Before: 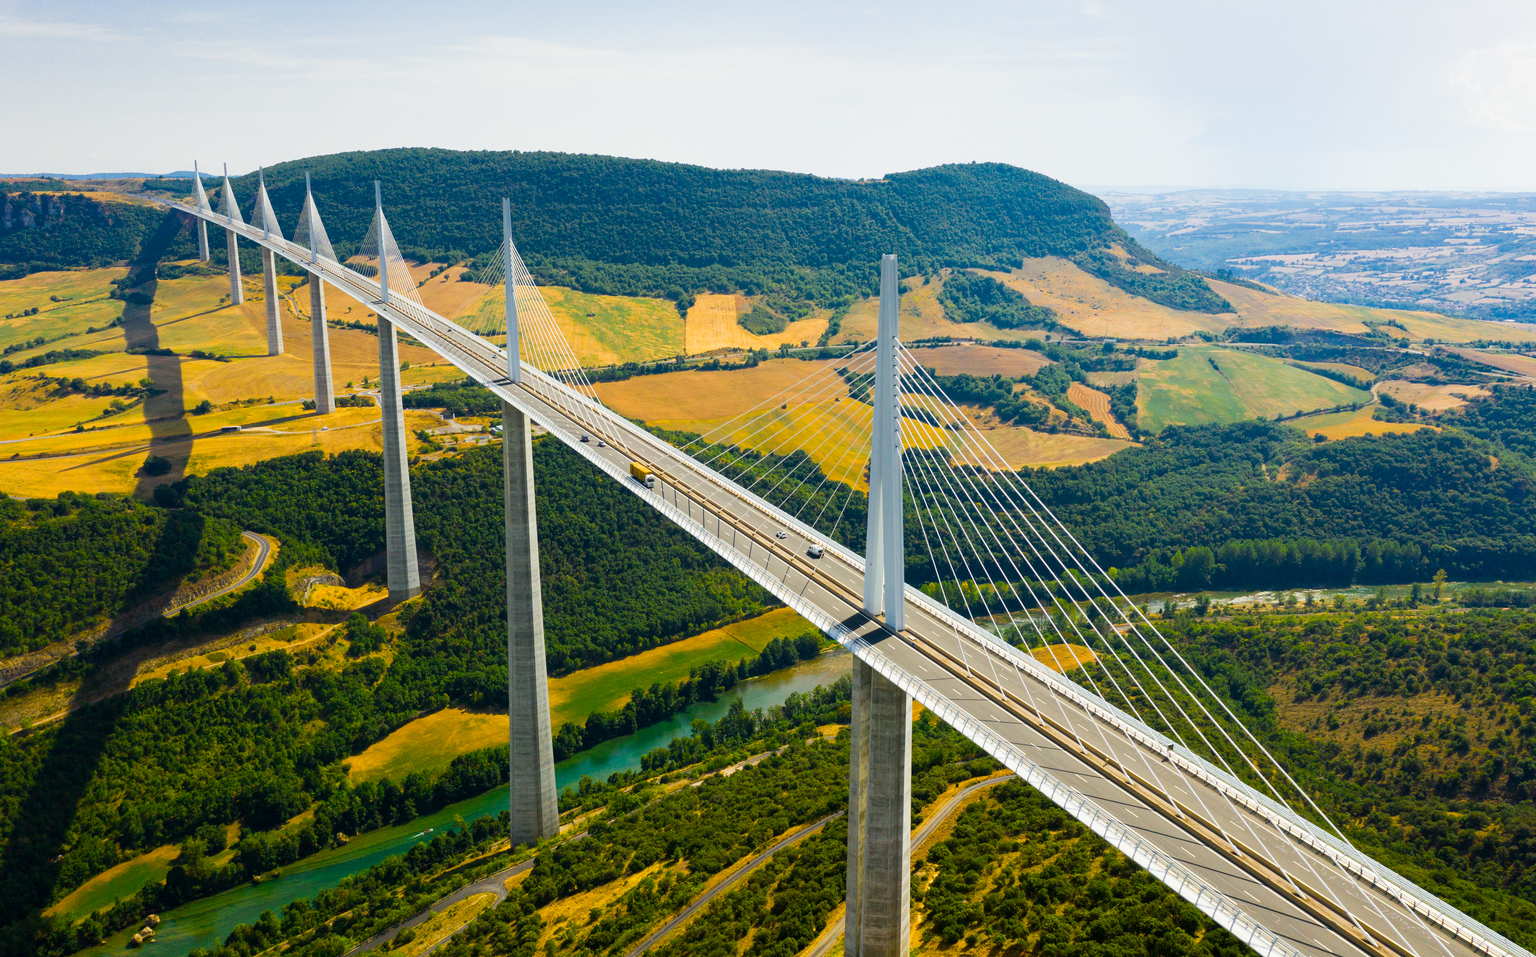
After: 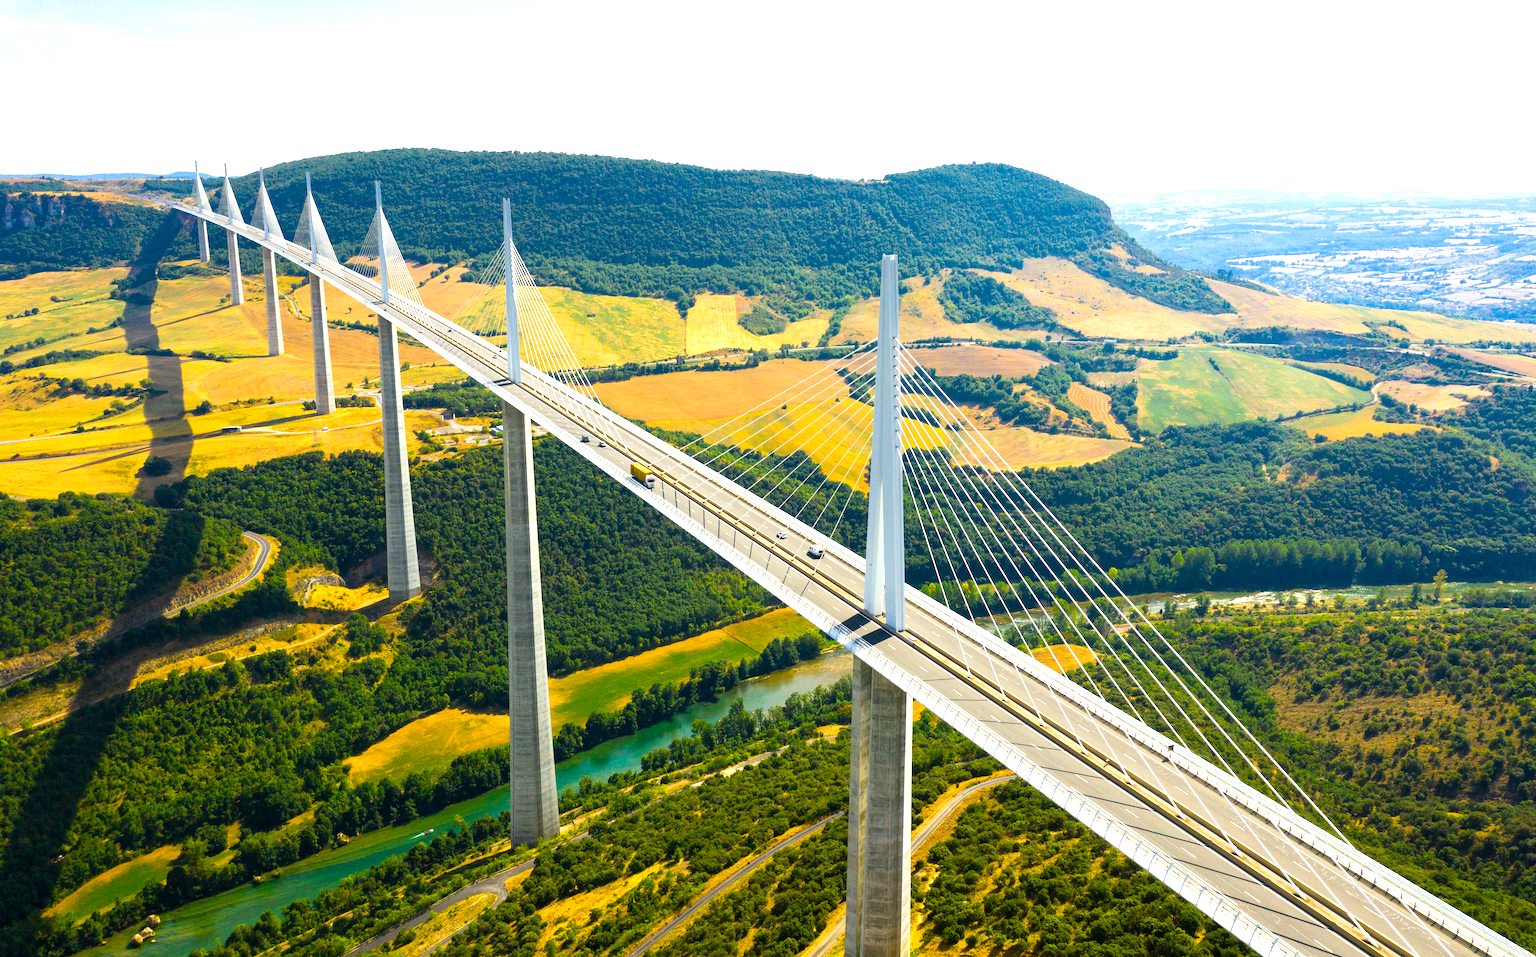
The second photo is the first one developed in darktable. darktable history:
exposure: exposure 0.744 EV, compensate highlight preservation false
